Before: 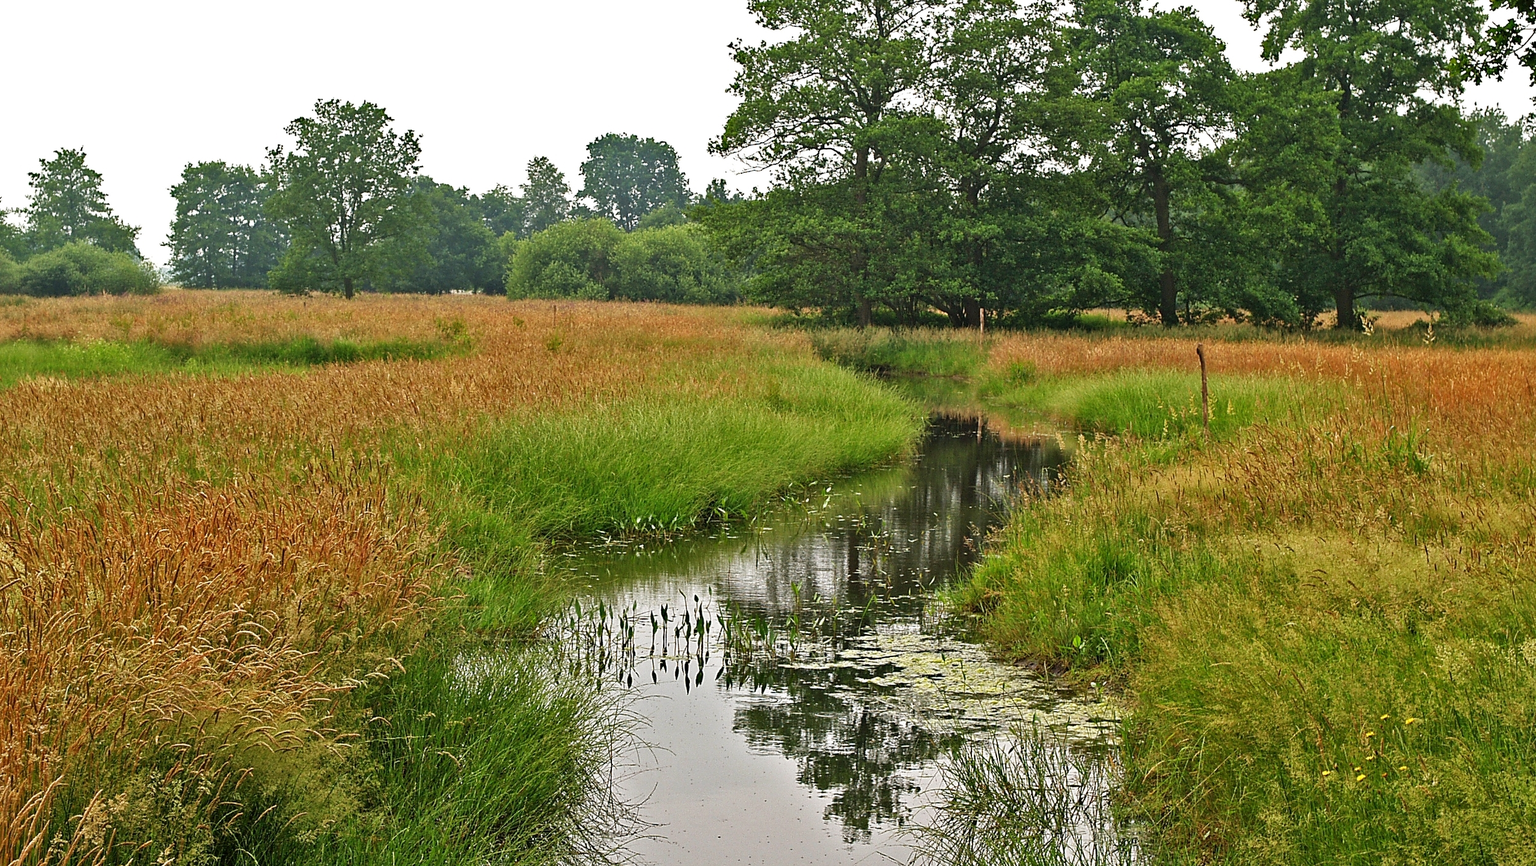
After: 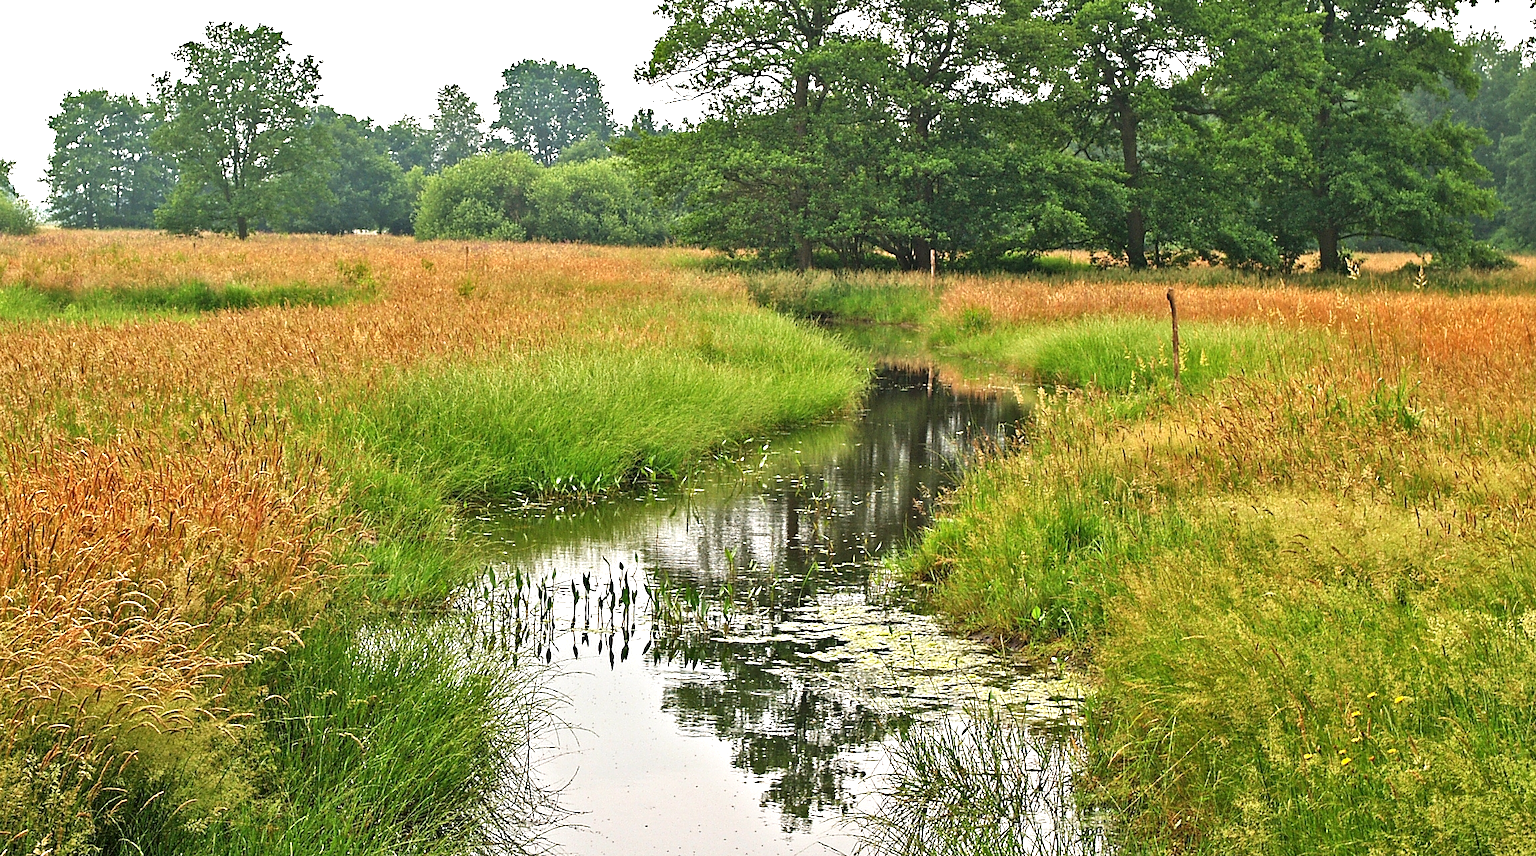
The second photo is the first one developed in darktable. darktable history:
exposure: black level correction 0, exposure 0.7 EV, compensate exposure bias true, compensate highlight preservation false
crop and rotate: left 8.262%, top 9.226%
shadows and highlights: shadows 0, highlights 40
